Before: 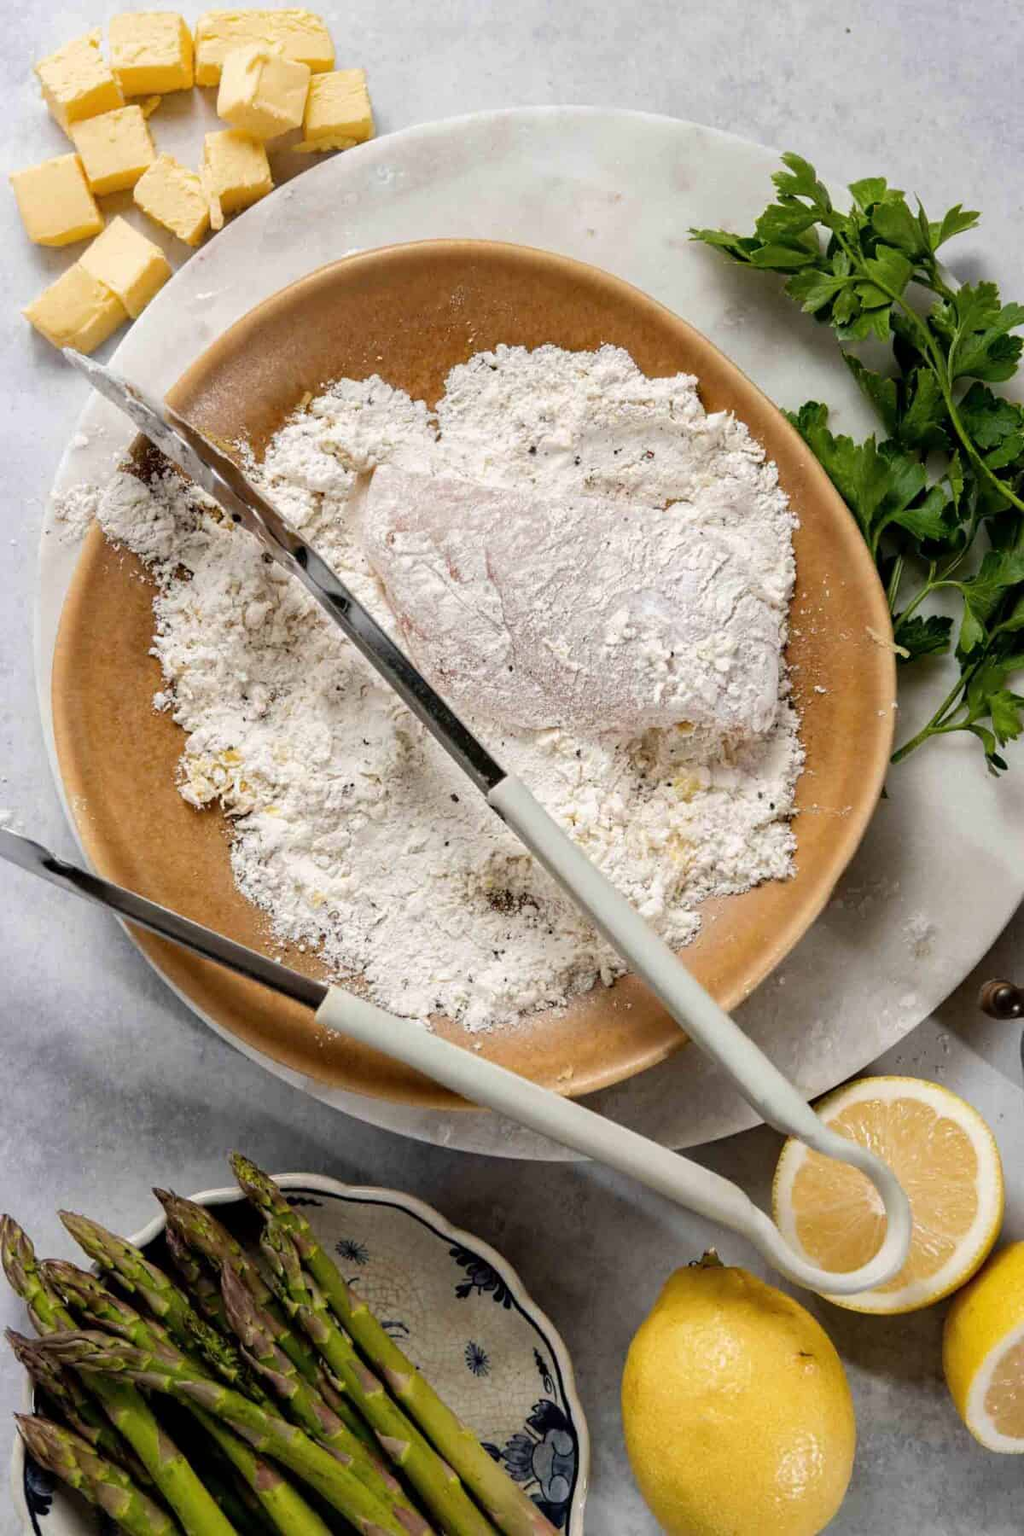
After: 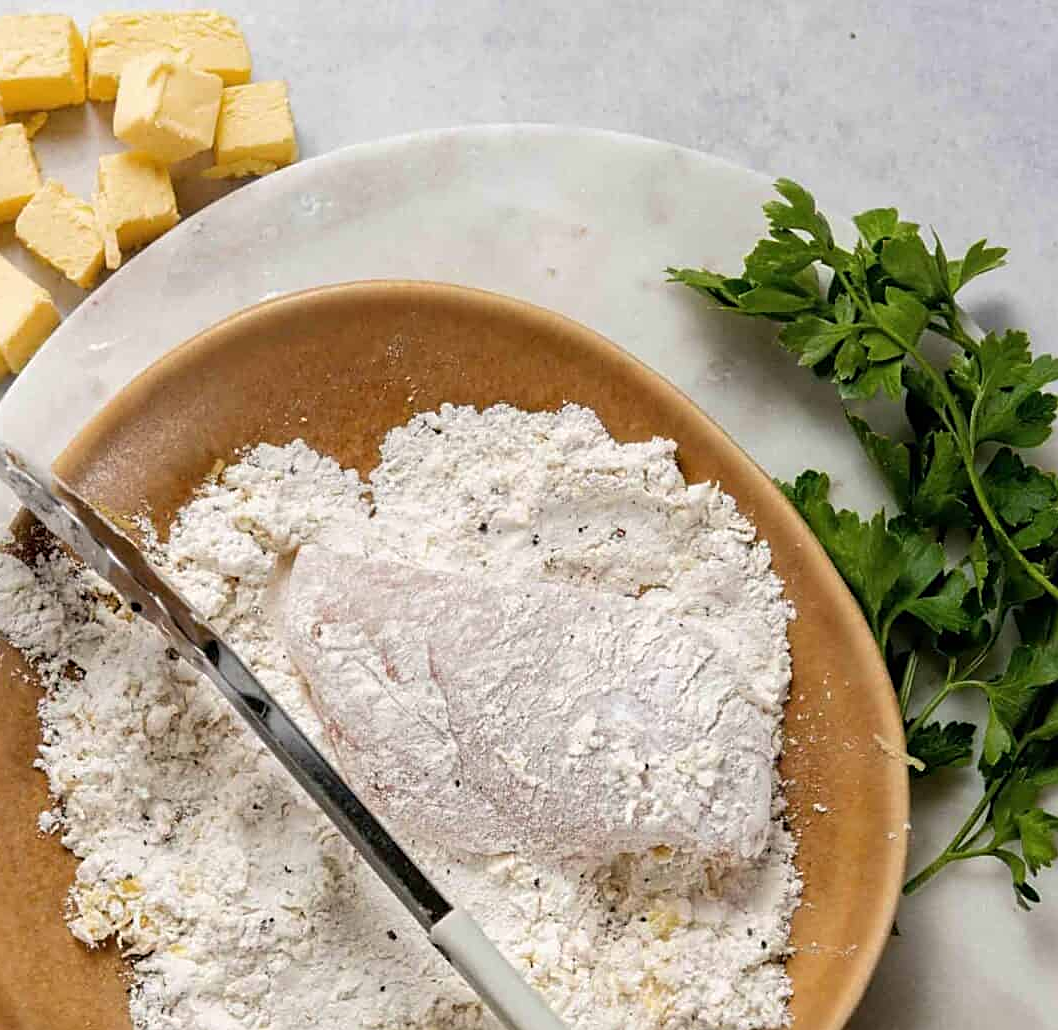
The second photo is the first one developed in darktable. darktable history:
sharpen: on, module defaults
crop and rotate: left 11.812%, bottom 42.776%
base curve: exposure shift 0, preserve colors none
